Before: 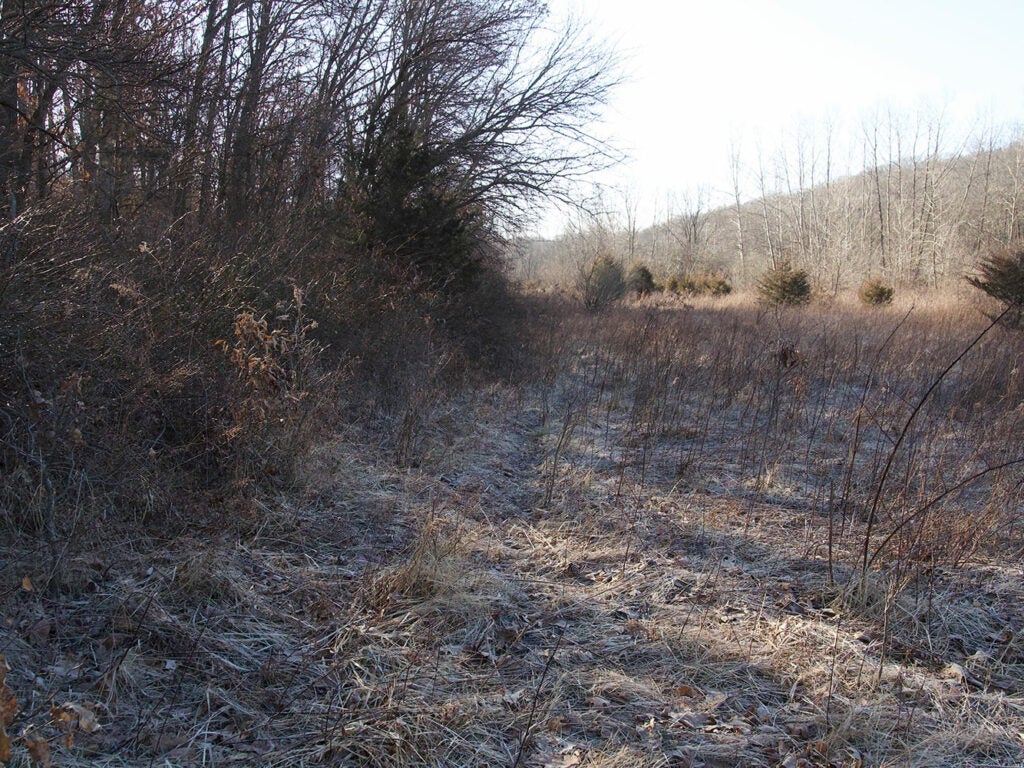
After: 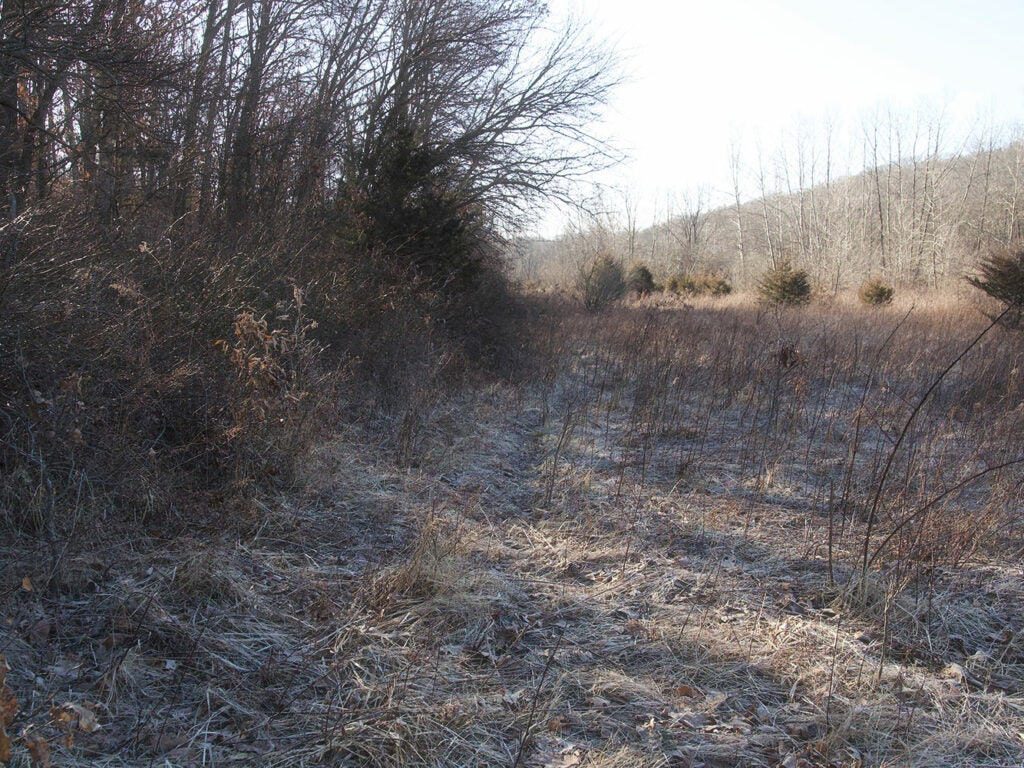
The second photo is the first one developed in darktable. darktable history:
haze removal: strength -0.059, compatibility mode true, adaptive false
